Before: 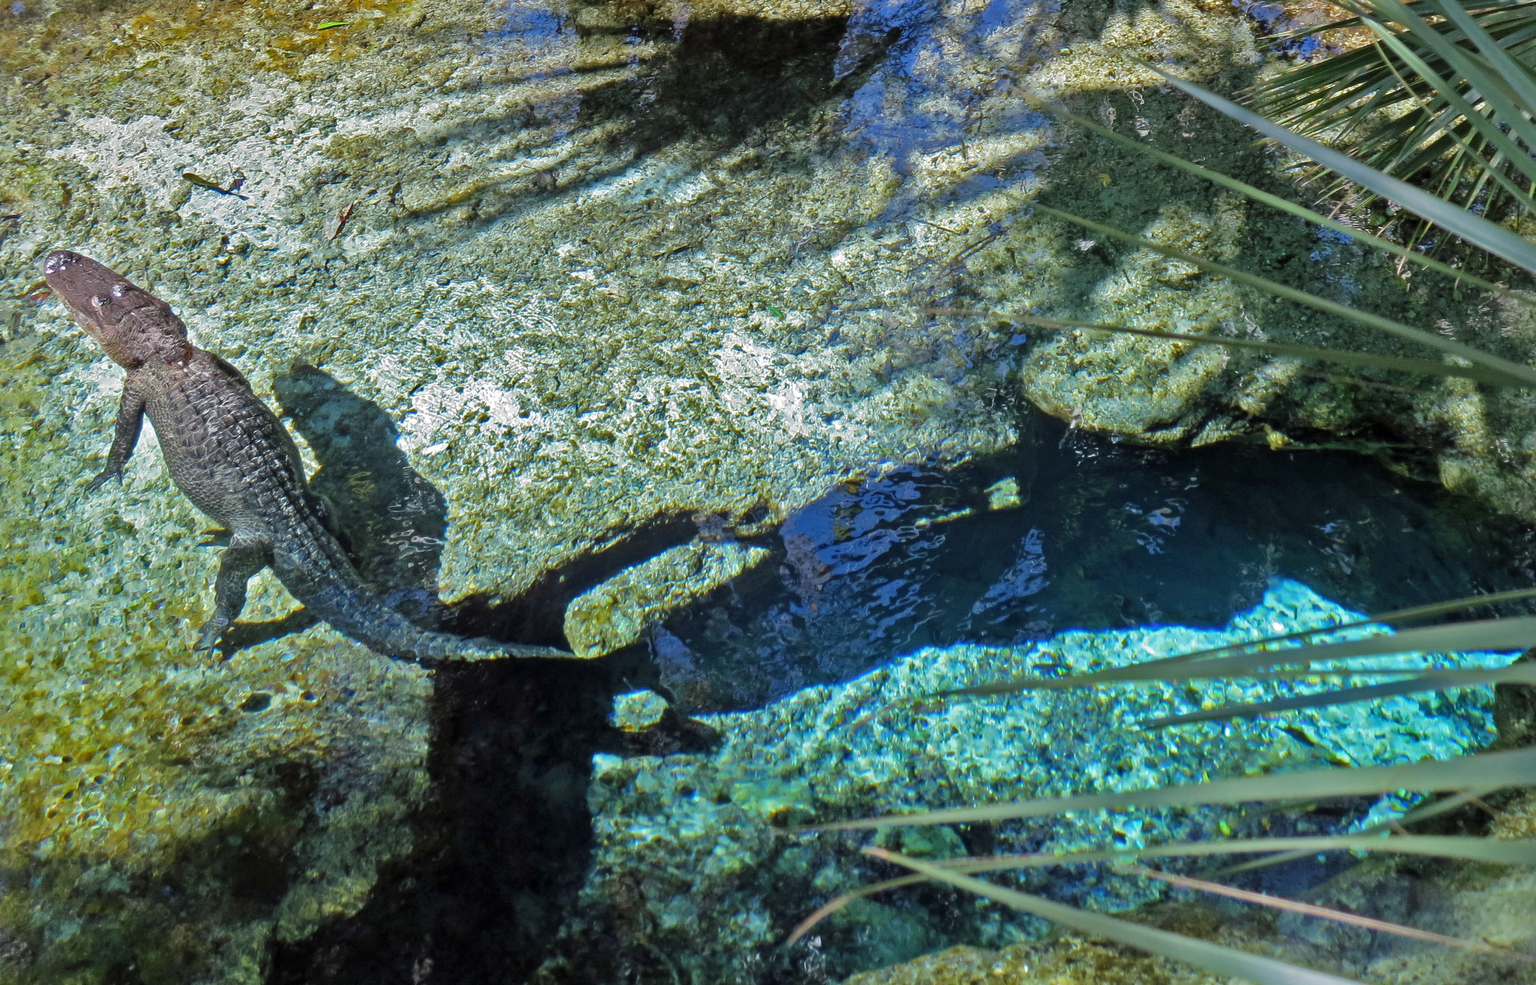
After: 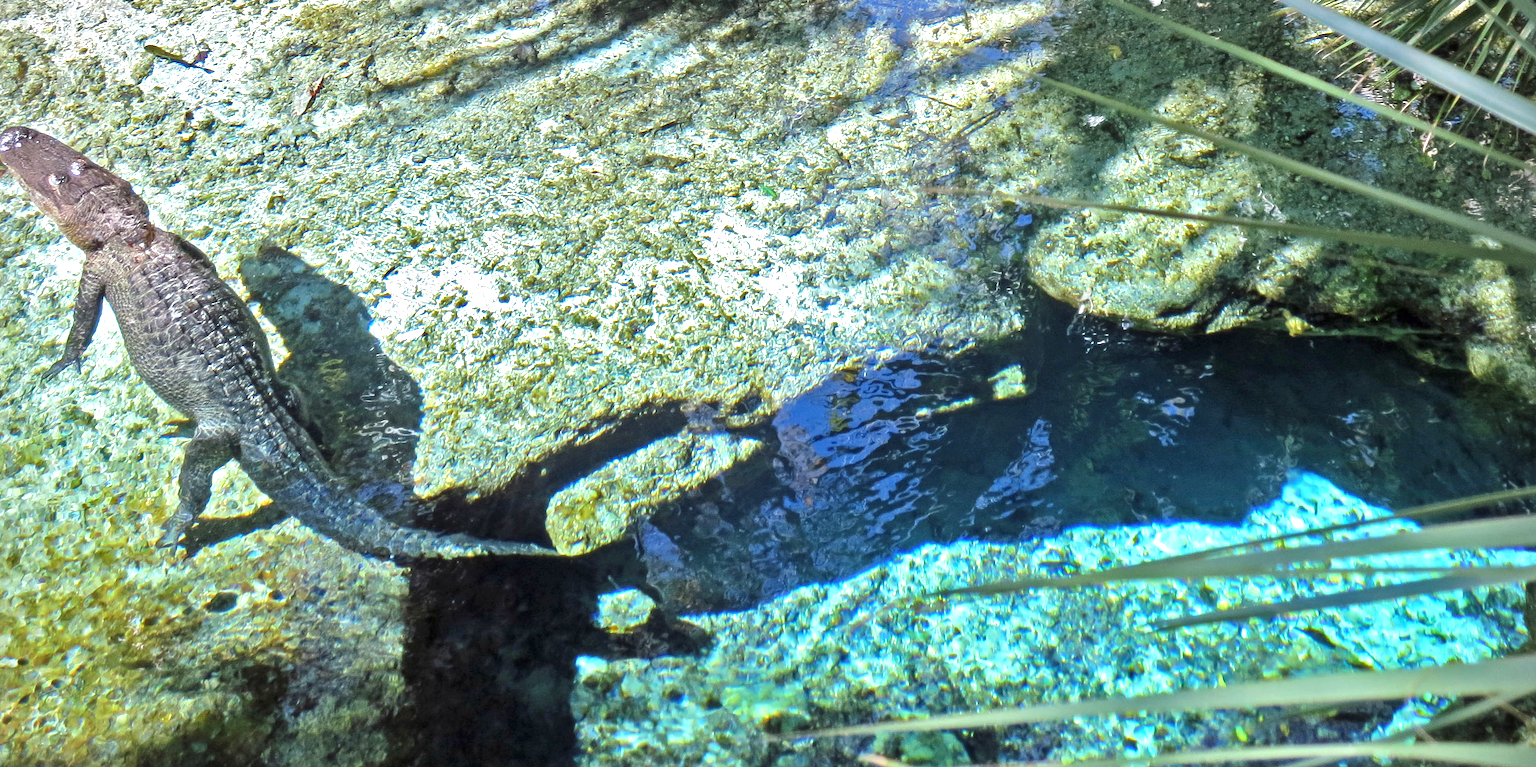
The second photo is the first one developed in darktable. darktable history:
vignetting: fall-off start 91.19%
crop and rotate: left 2.991%, top 13.302%, right 1.981%, bottom 12.636%
exposure: exposure 0.921 EV, compensate highlight preservation false
